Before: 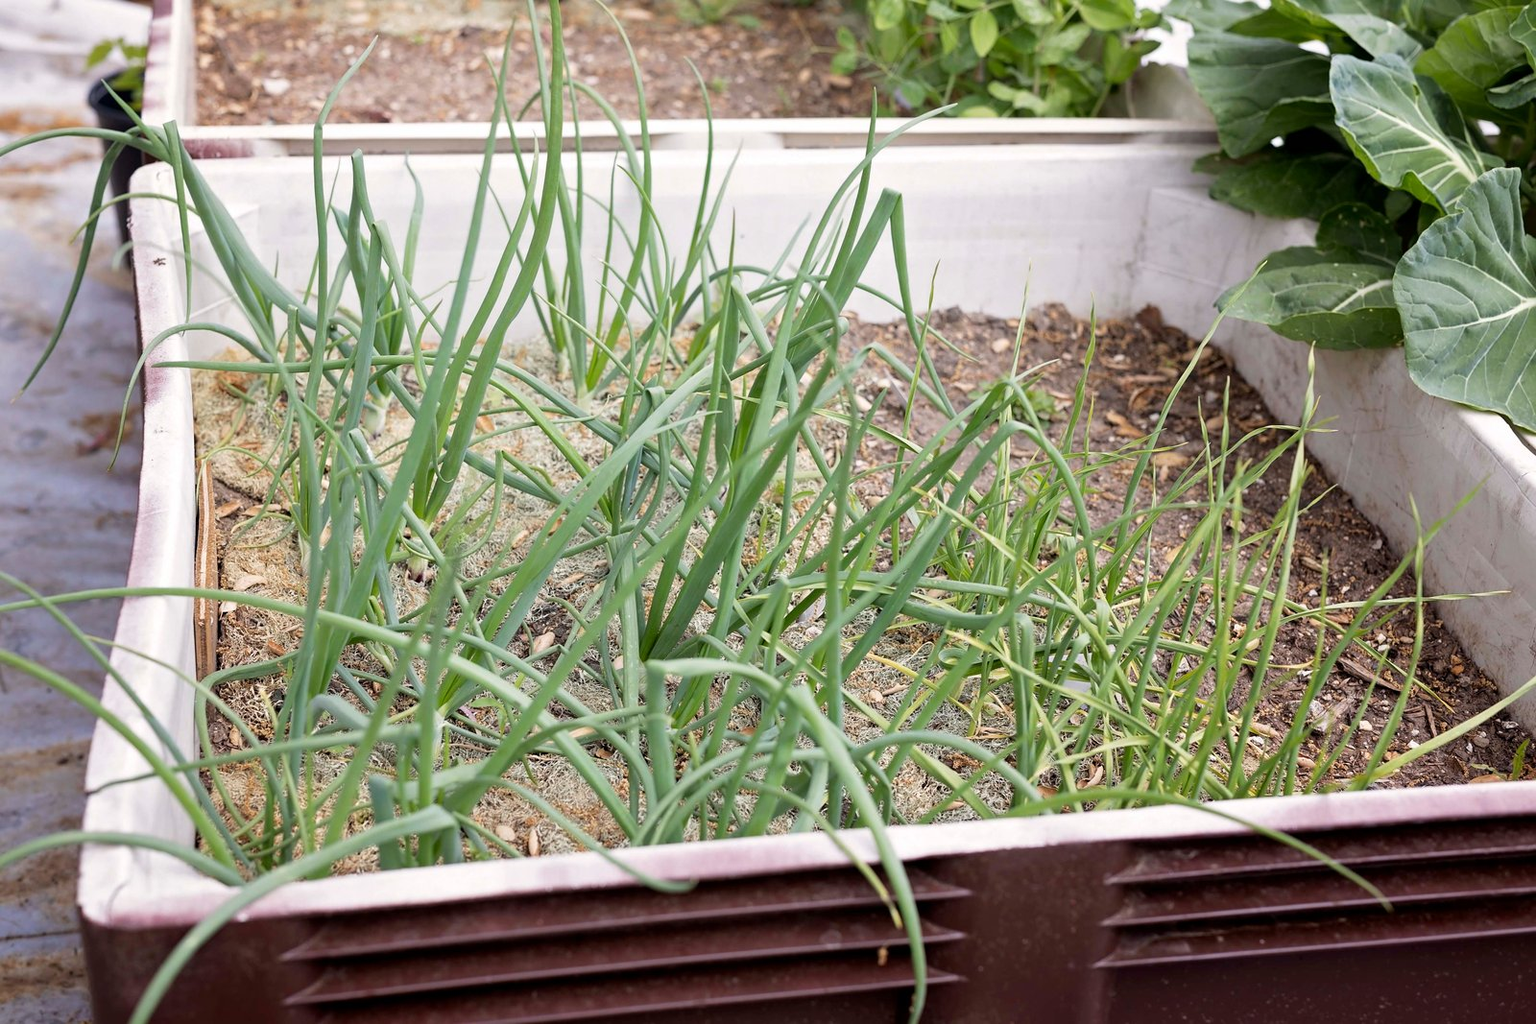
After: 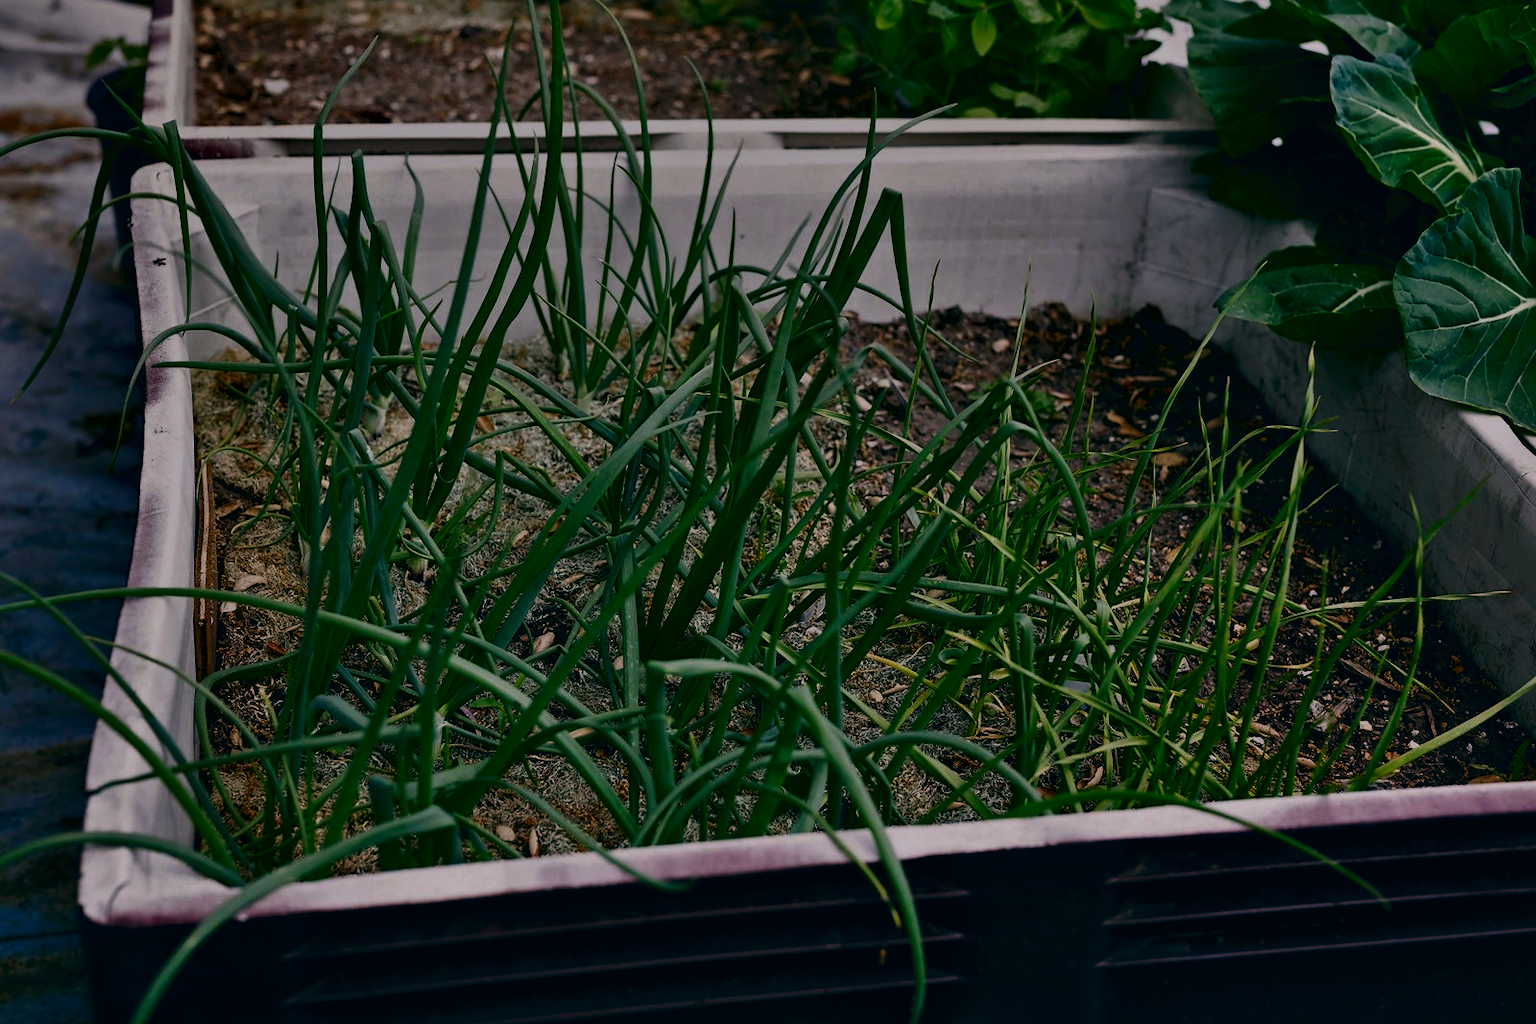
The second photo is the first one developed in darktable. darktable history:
exposure: exposure -1.468 EV, compensate highlight preservation false
vibrance: on, module defaults
shadows and highlights: low approximation 0.01, soften with gaussian
contrast brightness saturation: contrast 0.19, brightness -0.24, saturation 0.11
white balance: emerald 1
local contrast: mode bilateral grid, contrast 25, coarseness 60, detail 151%, midtone range 0.2
color balance: lift [1.016, 0.983, 1, 1.017], gamma [0.78, 1.018, 1.043, 0.957], gain [0.786, 1.063, 0.937, 1.017], input saturation 118.26%, contrast 13.43%, contrast fulcrum 21.62%, output saturation 82.76%
